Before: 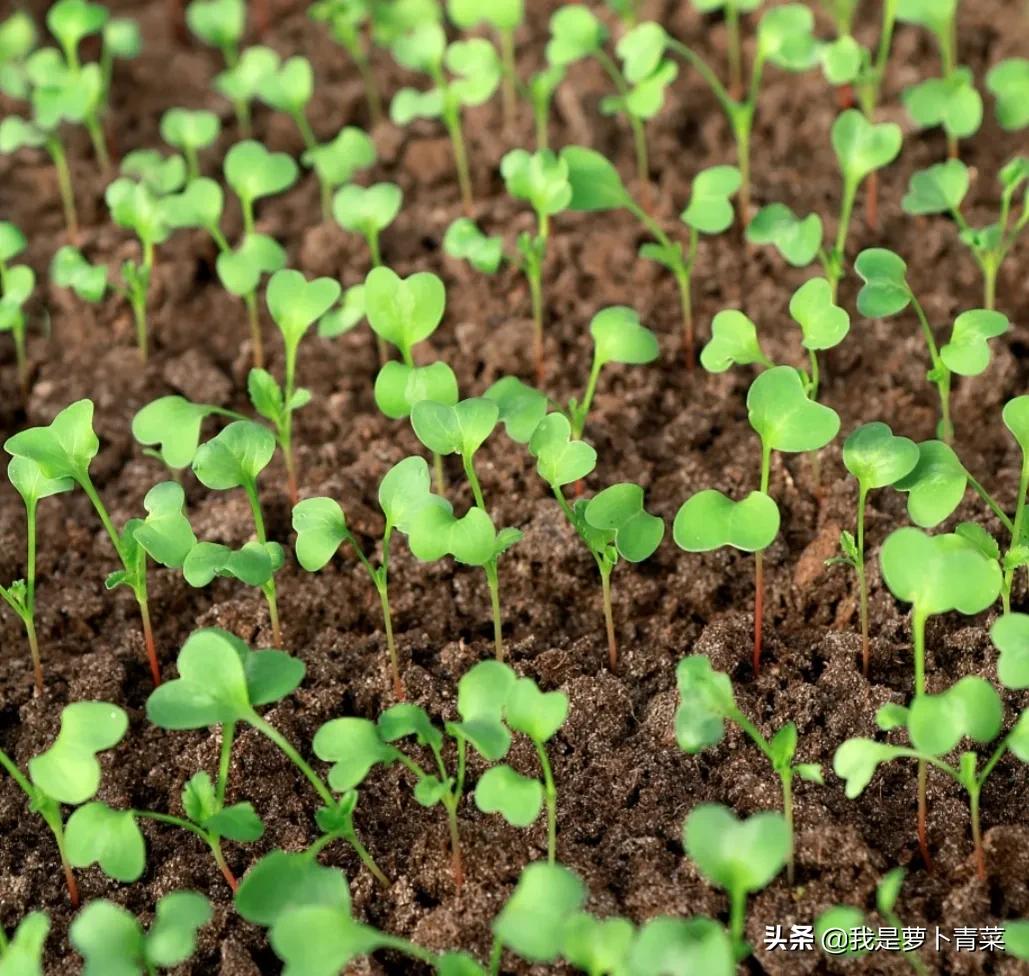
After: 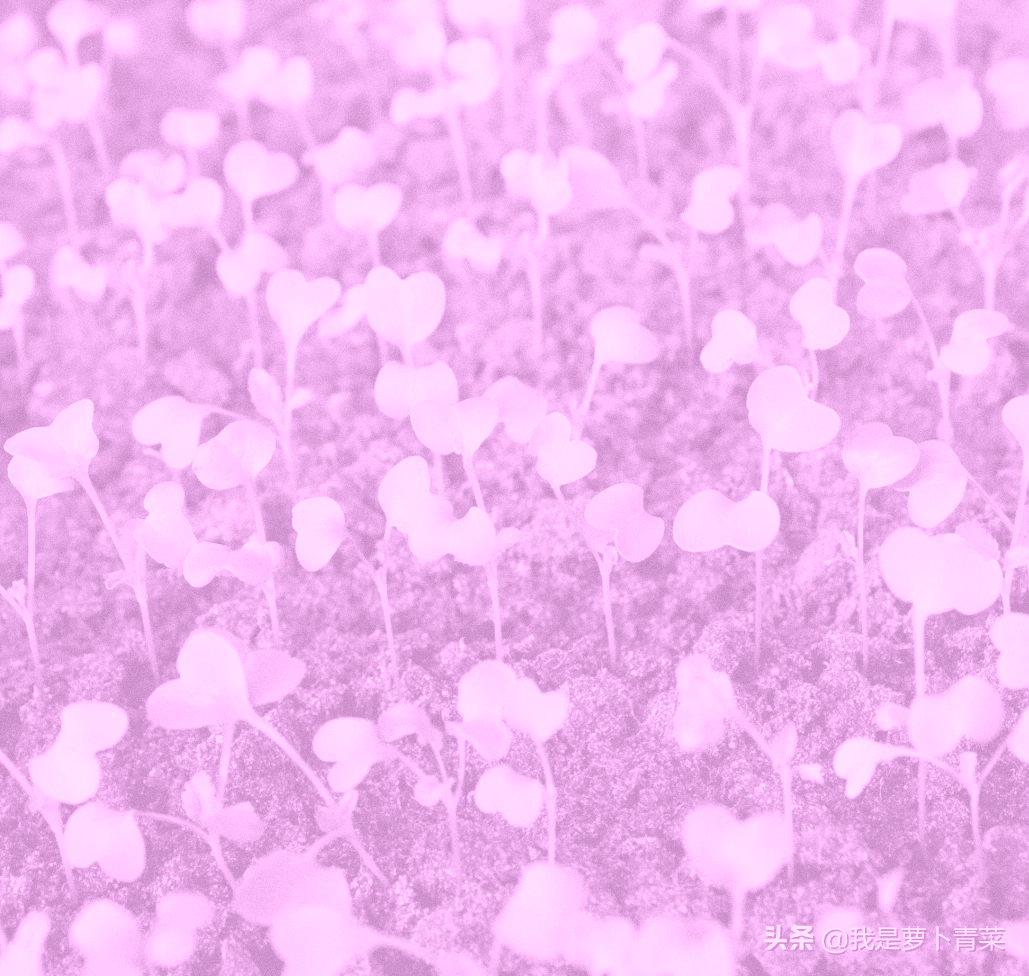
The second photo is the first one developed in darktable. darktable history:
grain: coarseness 7.08 ISO, strength 21.67%, mid-tones bias 59.58%
colorize: hue 331.2°, saturation 75%, source mix 30.28%, lightness 70.52%, version 1
